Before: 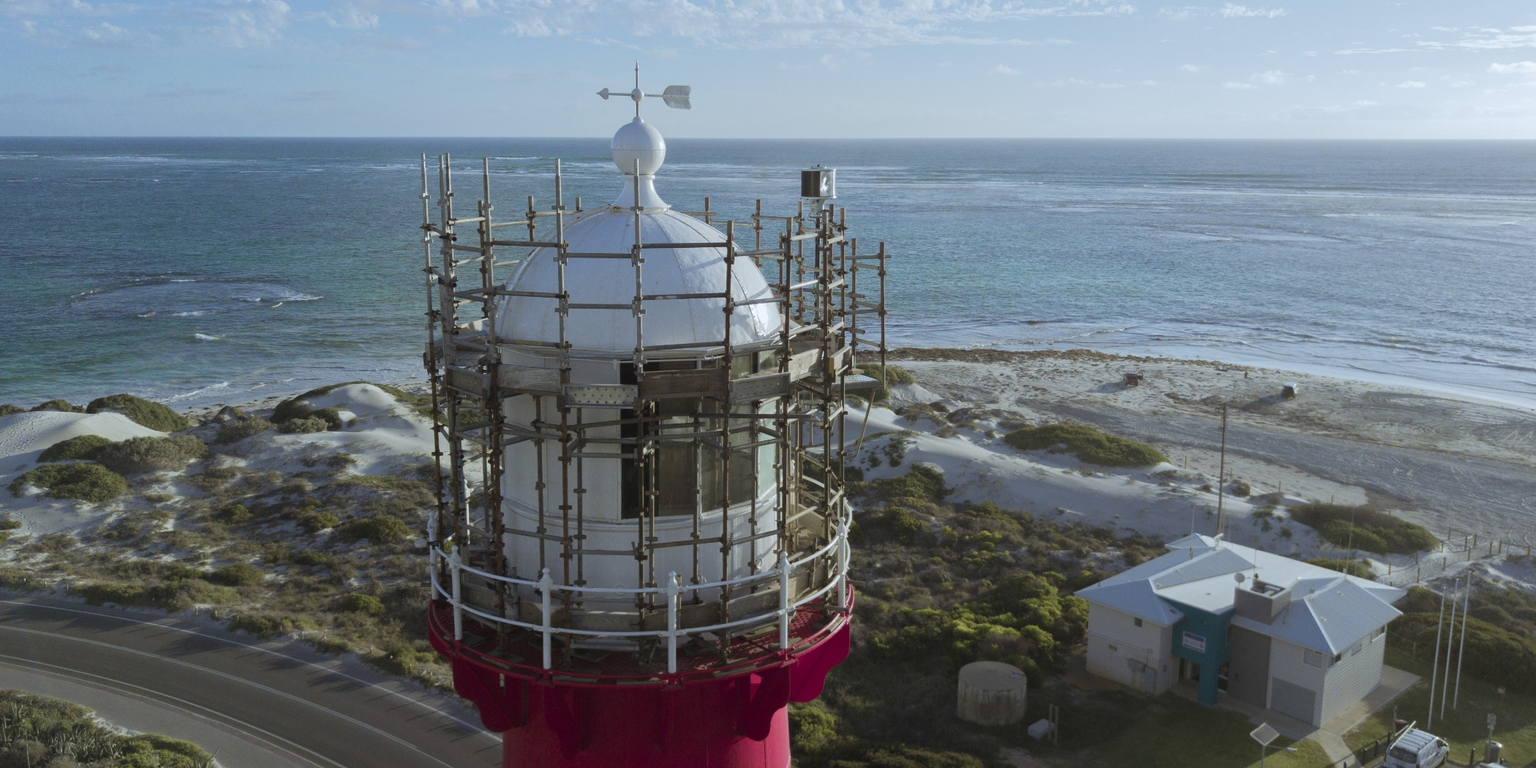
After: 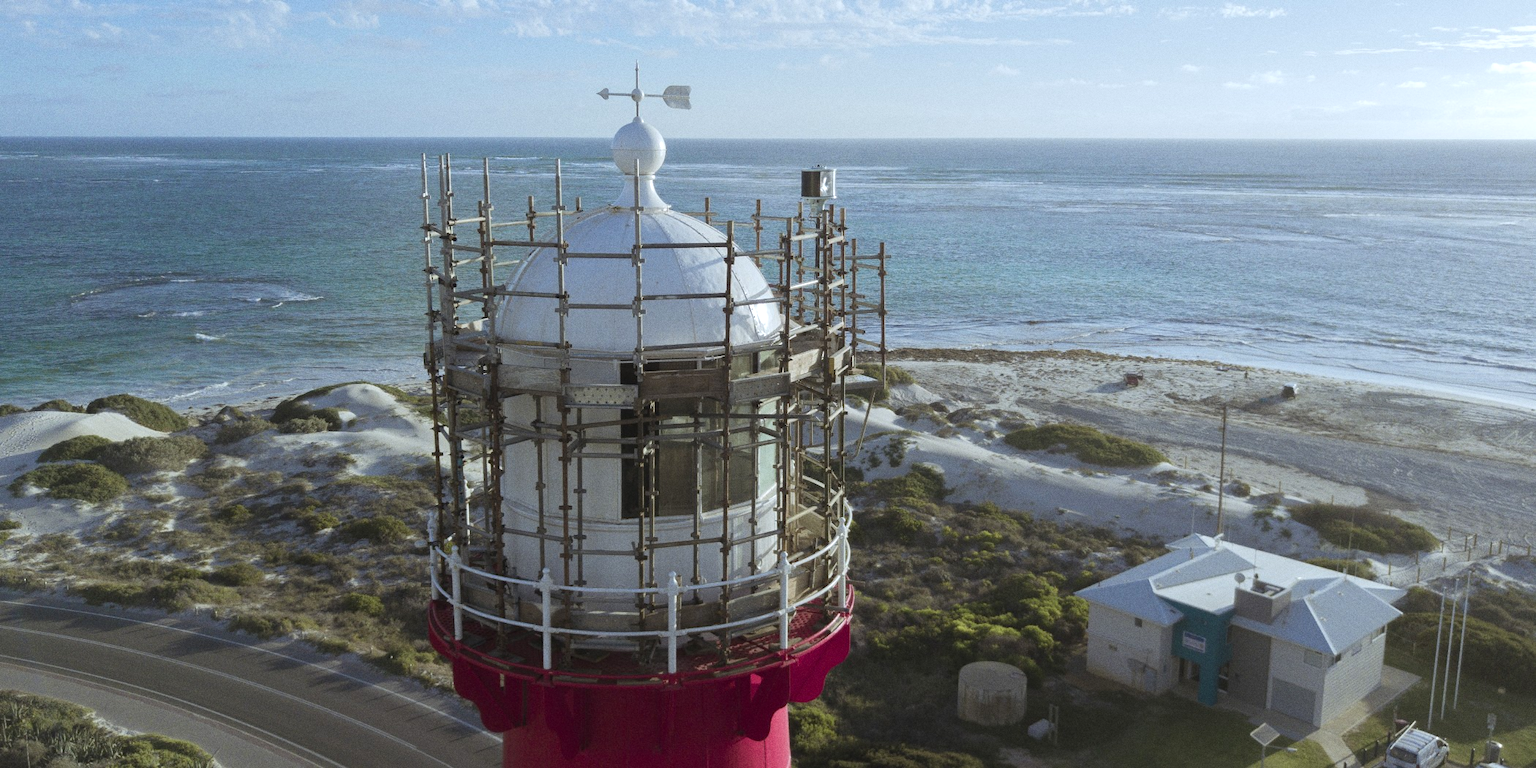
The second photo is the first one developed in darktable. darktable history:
grain: coarseness 0.09 ISO
exposure: exposure 0.3 EV, compensate highlight preservation false
